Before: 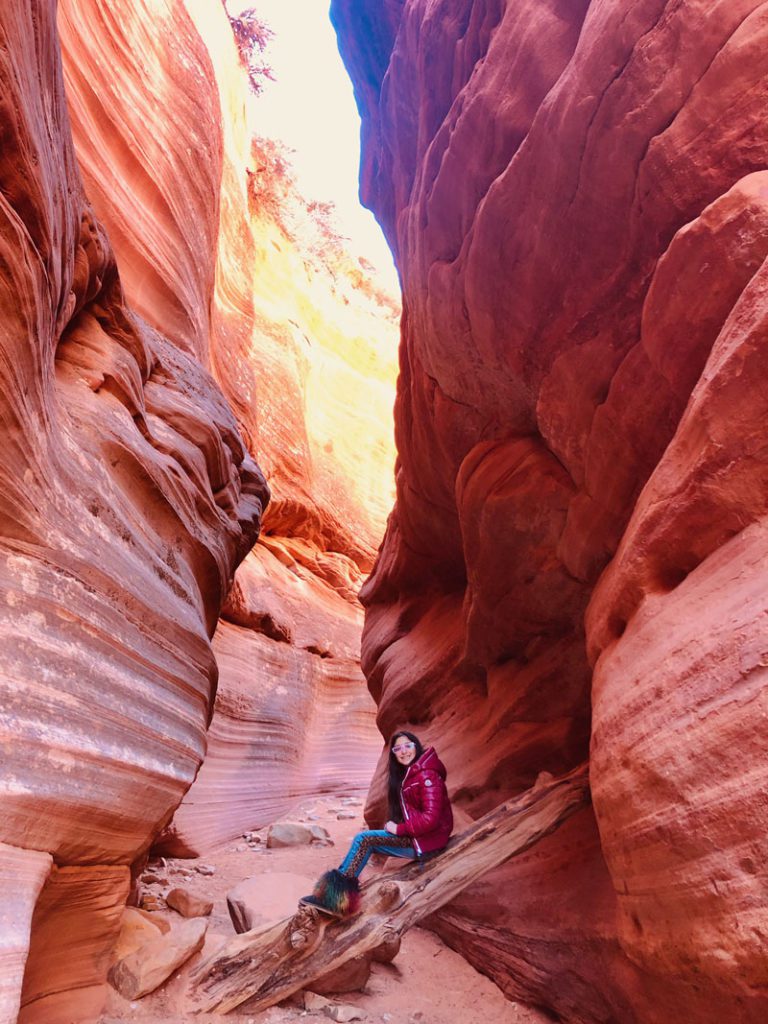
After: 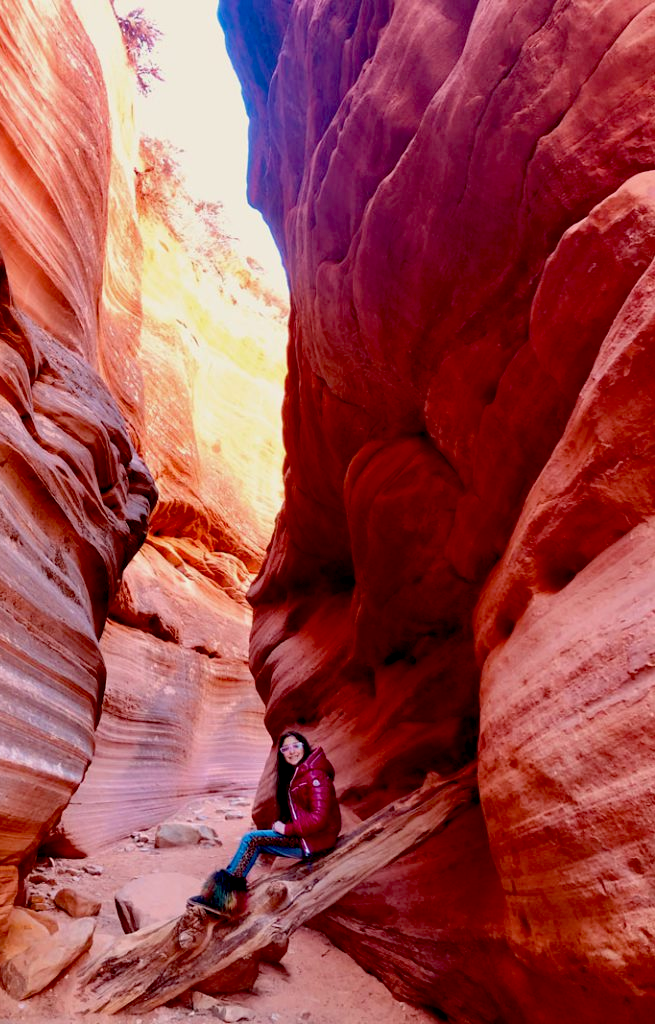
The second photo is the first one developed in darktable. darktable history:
exposure: black level correction 0.029, exposure -0.074 EV, compensate highlight preservation false
crop and rotate: left 14.675%
